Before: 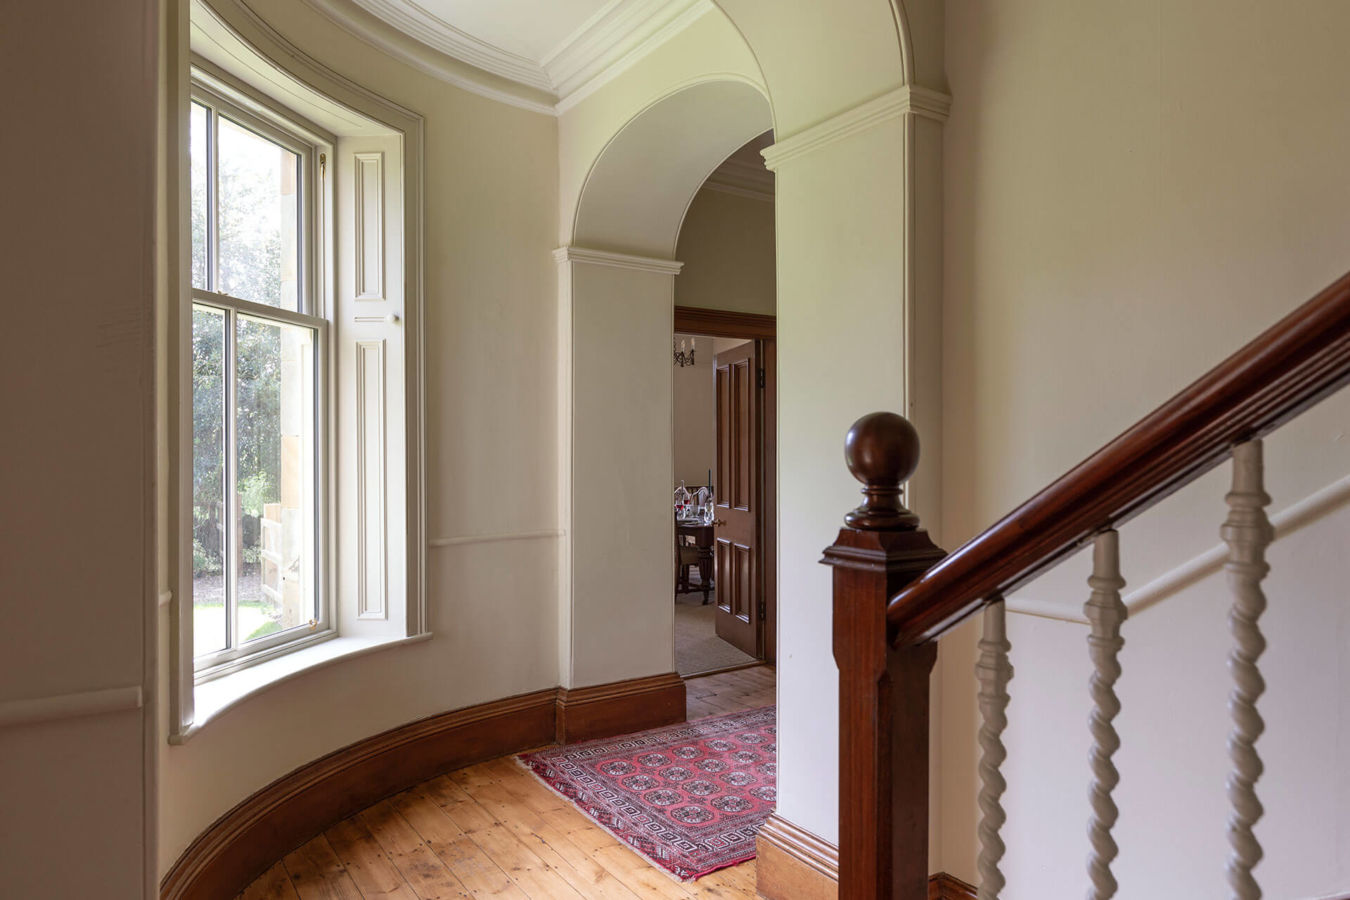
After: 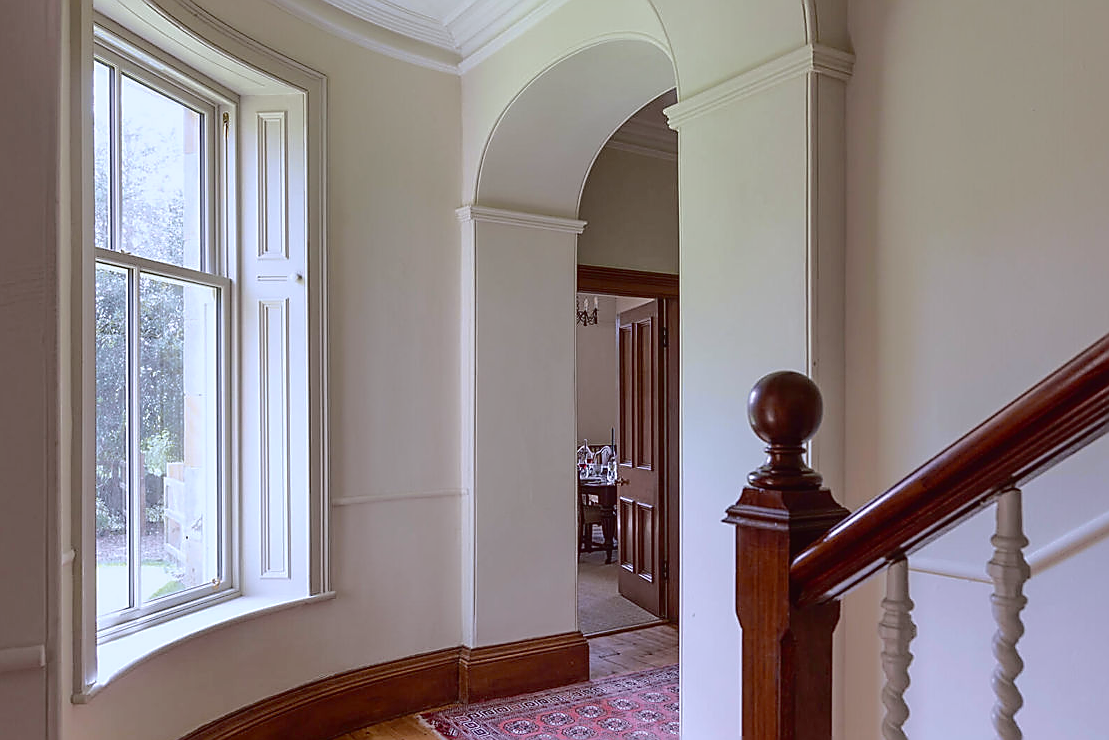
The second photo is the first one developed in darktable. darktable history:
crop and rotate: left 7.196%, top 4.574%, right 10.605%, bottom 13.178%
sharpen: radius 1.4, amount 1.25, threshold 0.7
white balance: red 0.926, green 1.003, blue 1.133
tone curve: curves: ch0 [(0.003, 0.015) (0.104, 0.07) (0.236, 0.218) (0.401, 0.443) (0.495, 0.55) (0.65, 0.68) (0.832, 0.858) (1, 0.977)]; ch1 [(0, 0) (0.161, 0.092) (0.35, 0.33) (0.379, 0.401) (0.45, 0.466) (0.489, 0.499) (0.55, 0.56) (0.621, 0.615) (0.718, 0.734) (1, 1)]; ch2 [(0, 0) (0.369, 0.427) (0.44, 0.434) (0.502, 0.501) (0.557, 0.55) (0.586, 0.59) (1, 1)], color space Lab, independent channels, preserve colors none
shadows and highlights: on, module defaults
